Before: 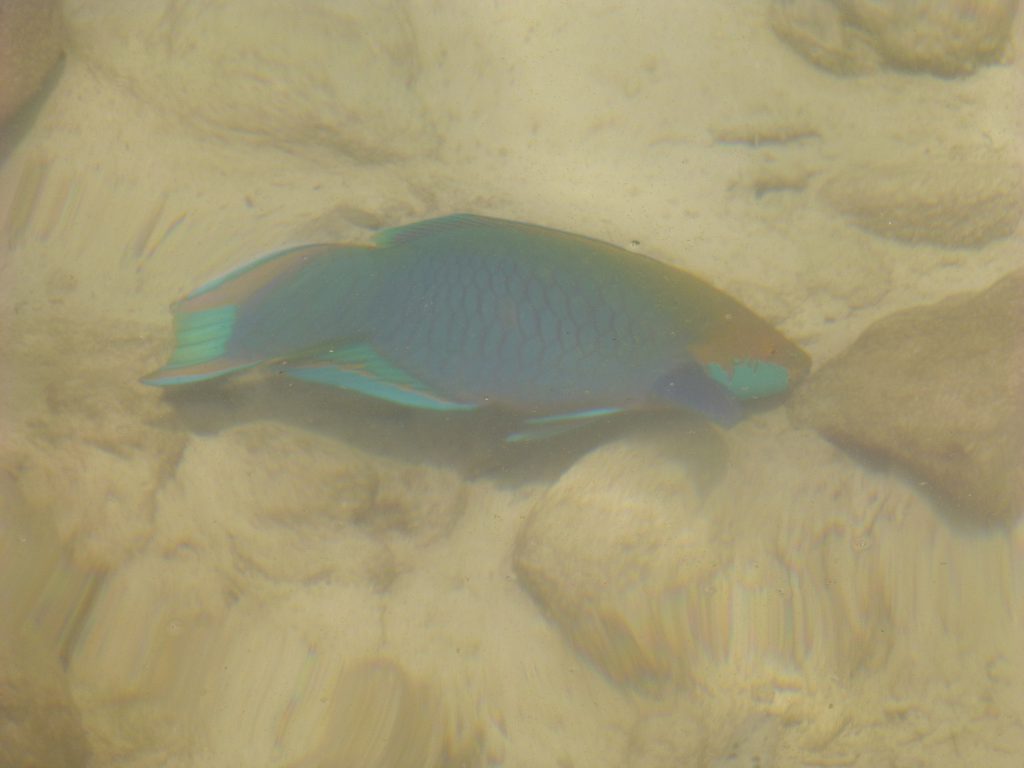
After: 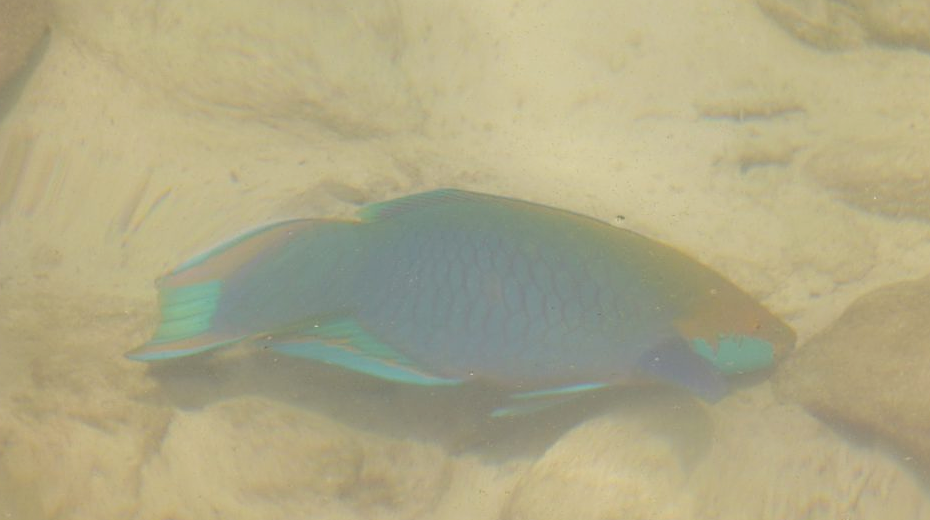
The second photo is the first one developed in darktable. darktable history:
exposure: black level correction 0, compensate highlight preservation false
sharpen: on, module defaults
crop: left 1.52%, top 3.365%, right 7.62%, bottom 28.452%
contrast brightness saturation: brightness 0.119
